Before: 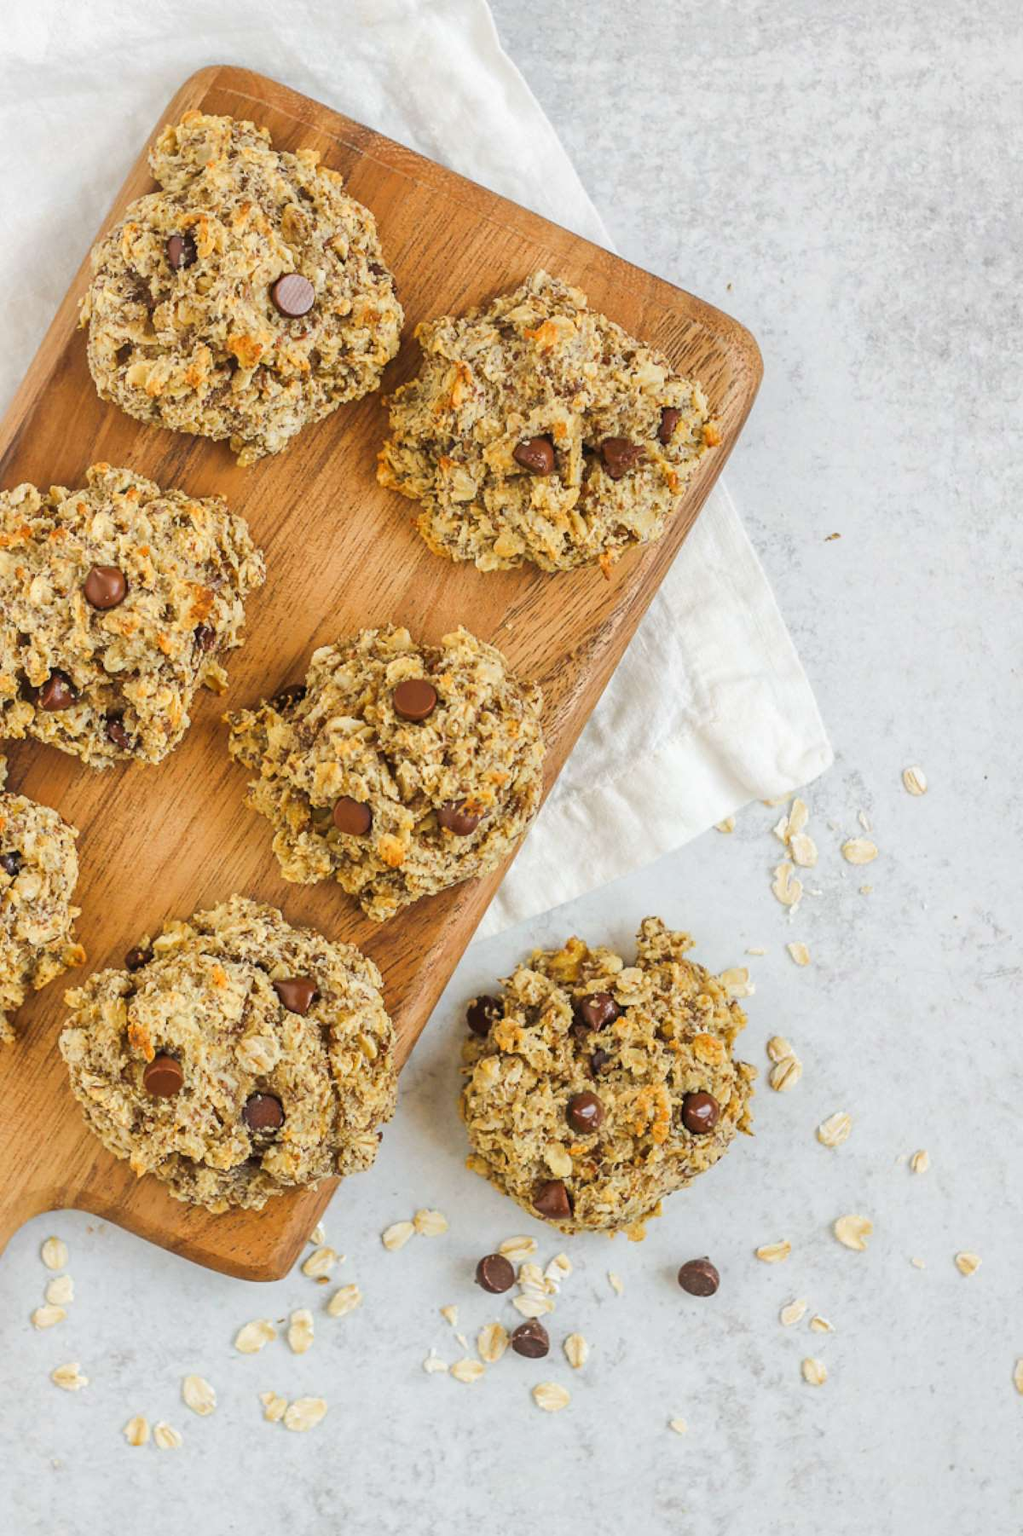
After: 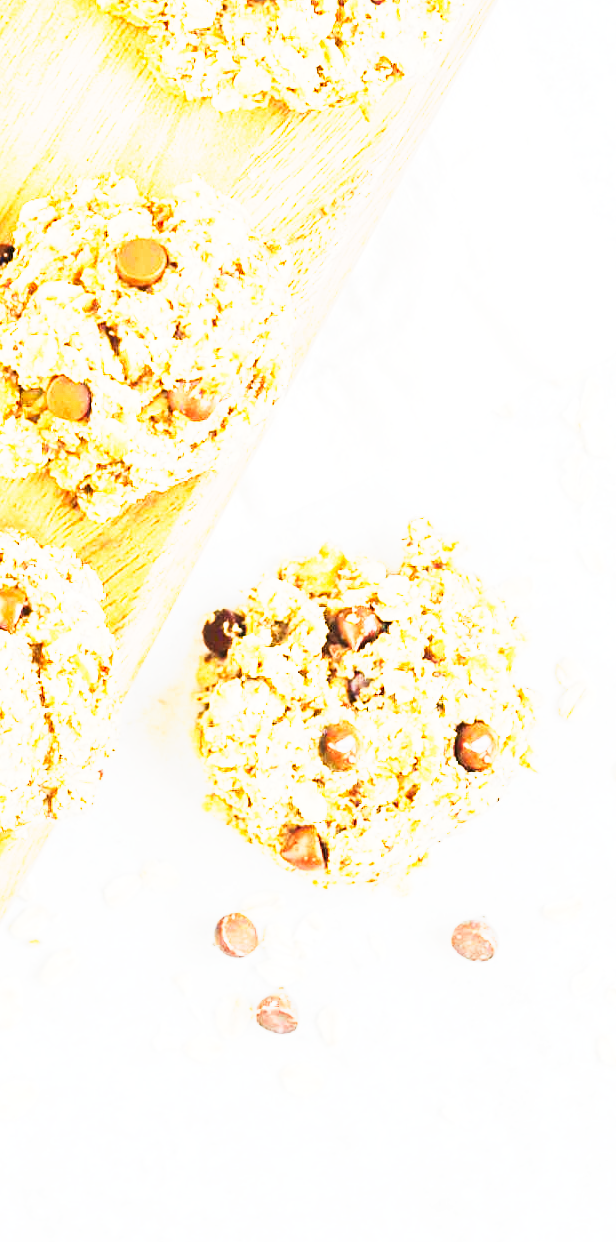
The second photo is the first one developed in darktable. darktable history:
crop and rotate: left 28.788%, top 31.024%, right 19.852%
base curve: curves: ch0 [(0, 0) (0.088, 0.125) (0.176, 0.251) (0.354, 0.501) (0.613, 0.749) (1, 0.877)], preserve colors none
exposure: black level correction 0, exposure 2.1 EV, compensate highlight preservation false
tone curve: curves: ch0 [(0, 0) (0.187, 0.12) (0.384, 0.363) (0.577, 0.681) (0.735, 0.881) (0.864, 0.959) (1, 0.987)]; ch1 [(0, 0) (0.402, 0.36) (0.476, 0.466) (0.501, 0.501) (0.518, 0.514) (0.564, 0.614) (0.614, 0.664) (0.741, 0.829) (1, 1)]; ch2 [(0, 0) (0.429, 0.387) (0.483, 0.481) (0.503, 0.501) (0.522, 0.533) (0.564, 0.605) (0.615, 0.697) (0.702, 0.774) (1, 0.895)], preserve colors none
